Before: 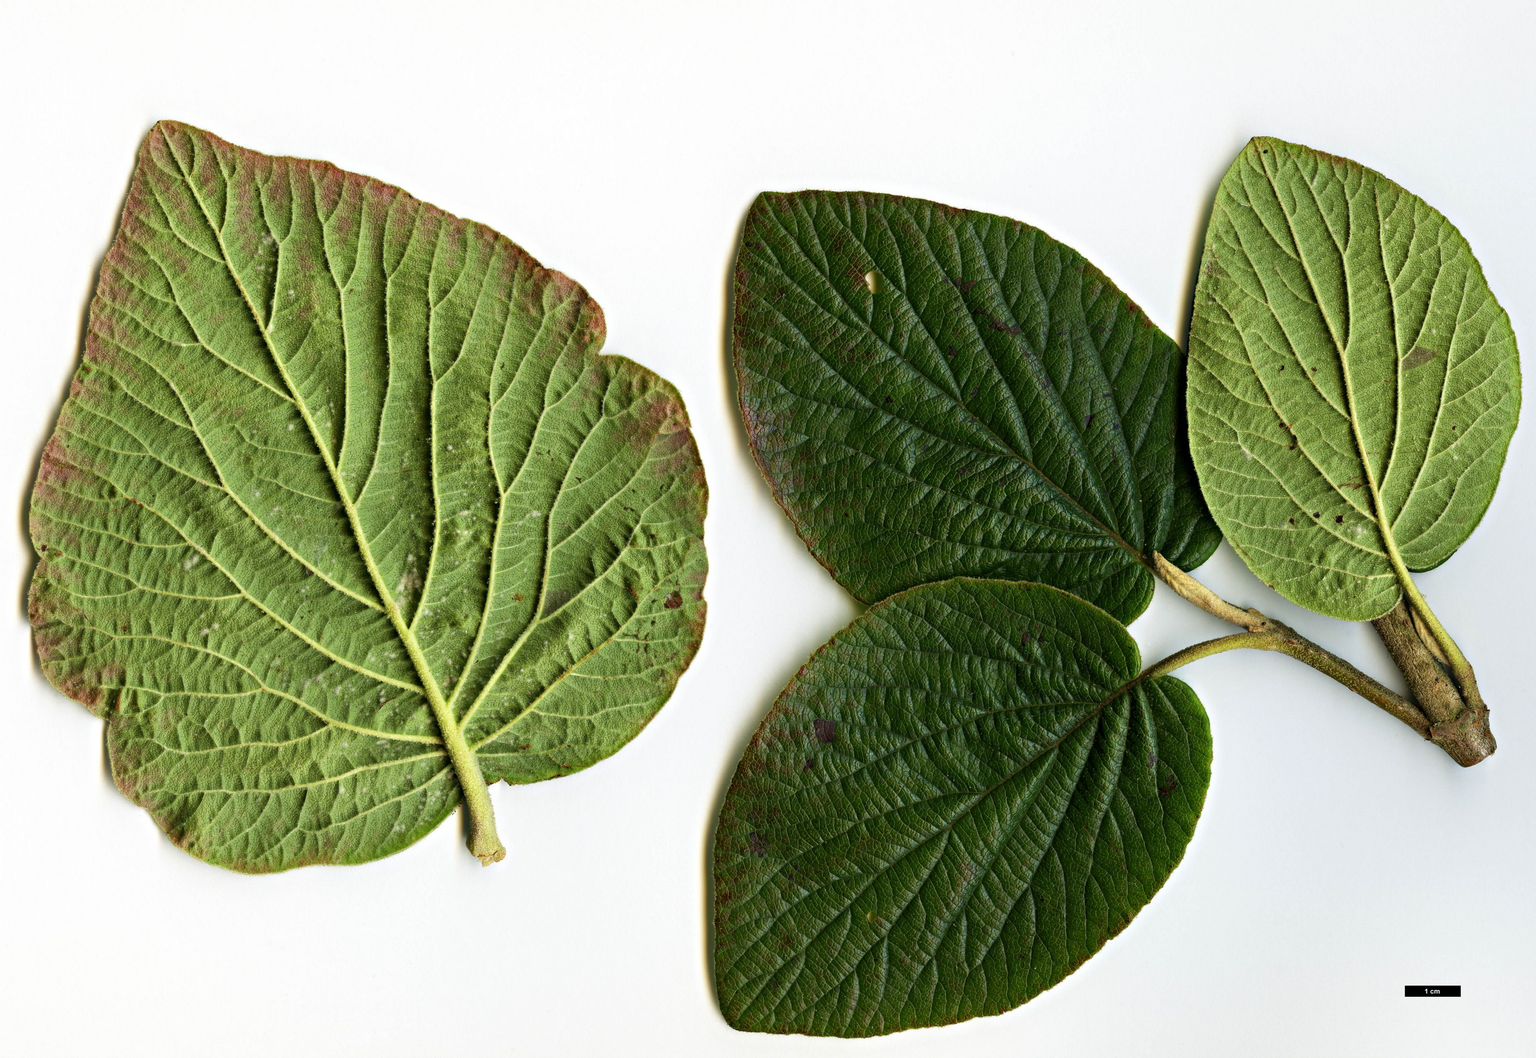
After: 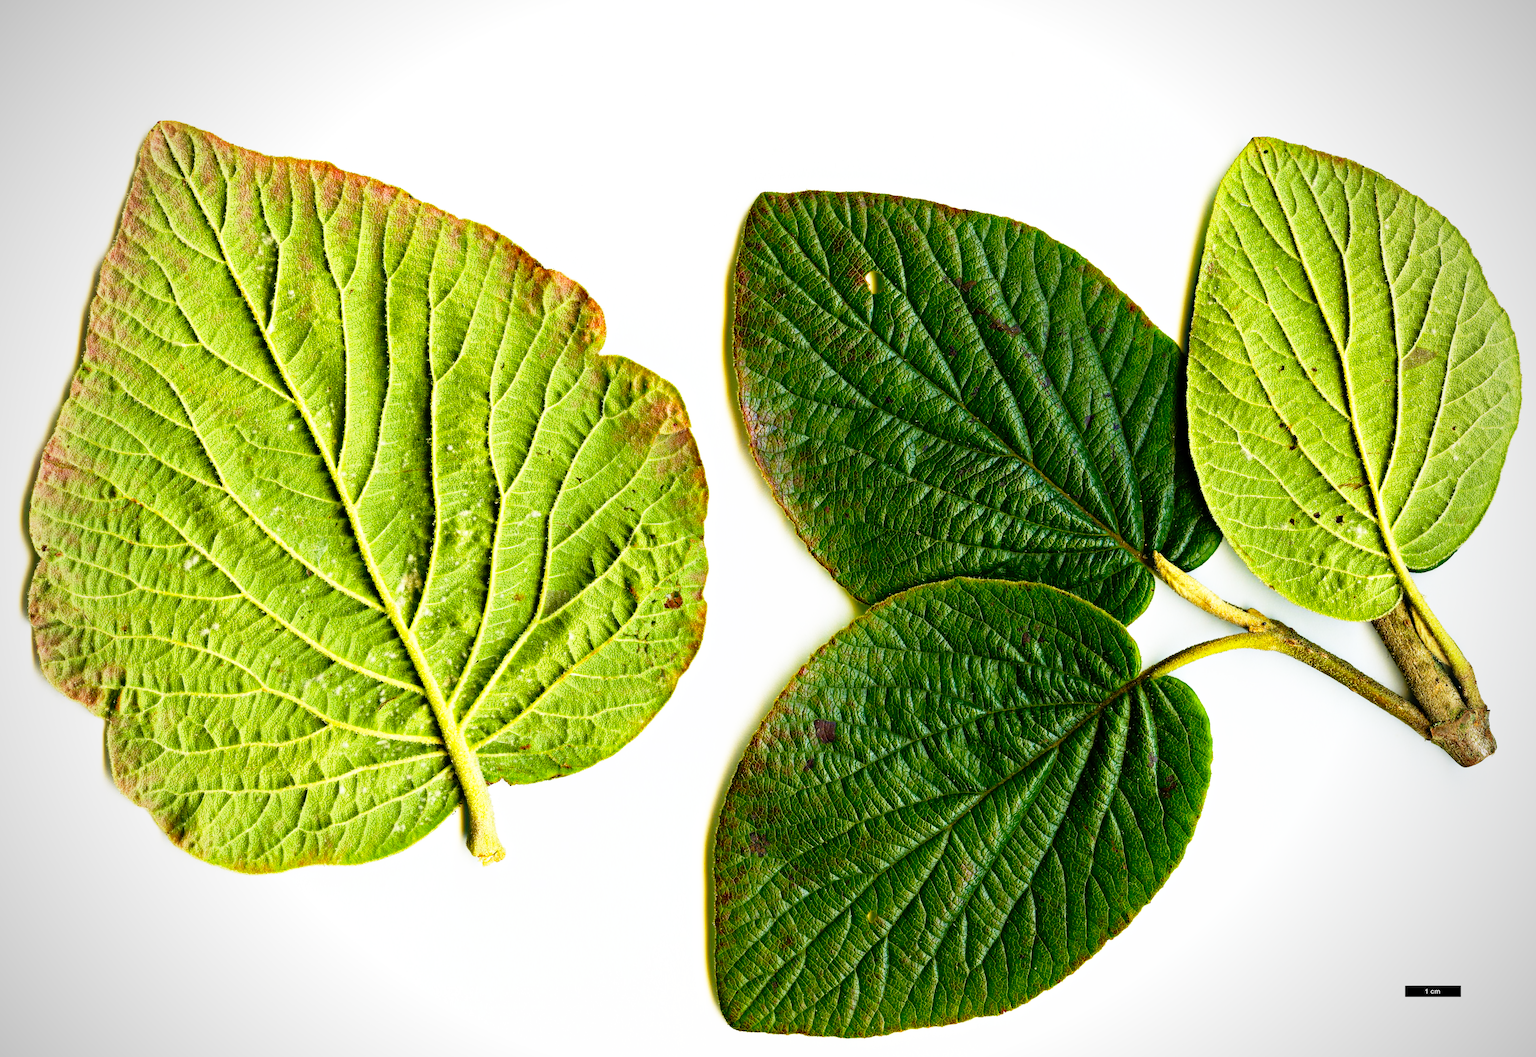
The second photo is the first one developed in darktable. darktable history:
base curve: curves: ch0 [(0, 0) (0.012, 0.01) (0.073, 0.168) (0.31, 0.711) (0.645, 0.957) (1, 1)], preserve colors none
haze removal: compatibility mode true, adaptive false
vignetting: width/height ratio 1.094
color balance rgb: perceptual saturation grading › global saturation 25%, global vibrance 20%
